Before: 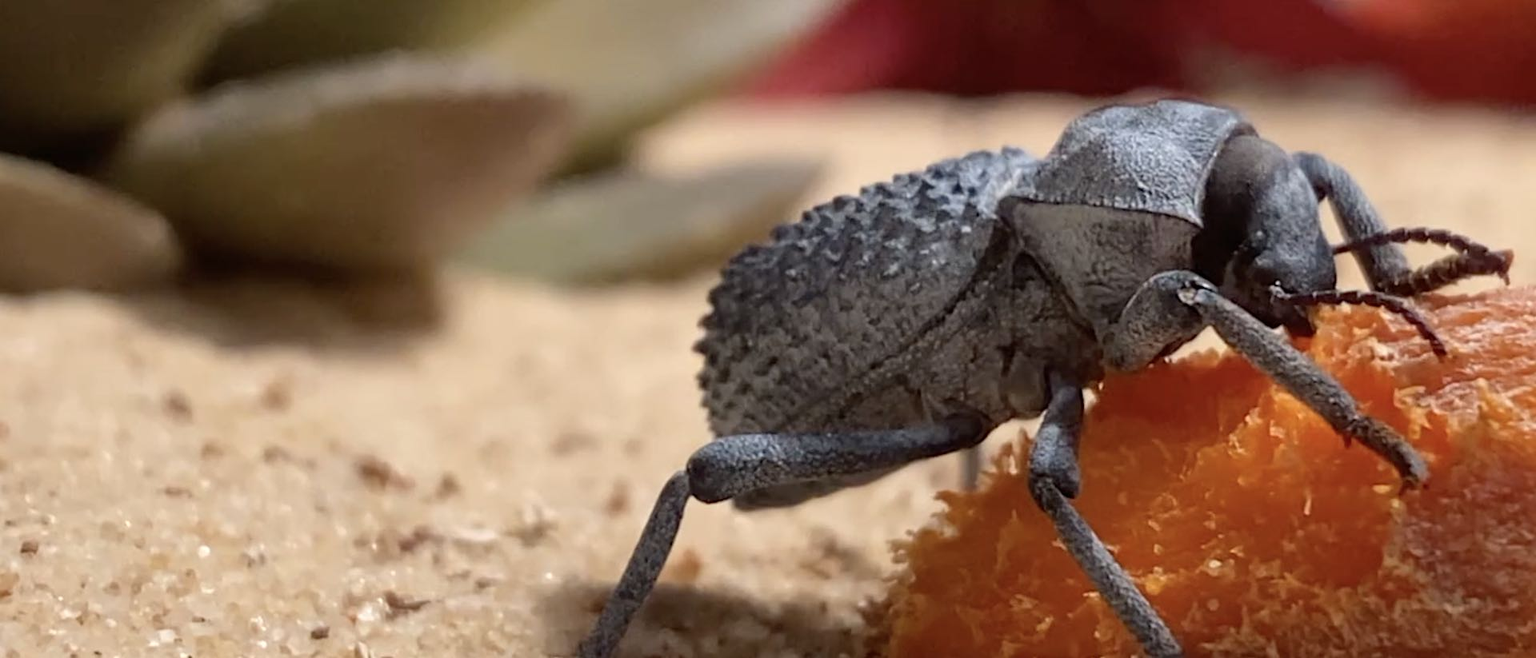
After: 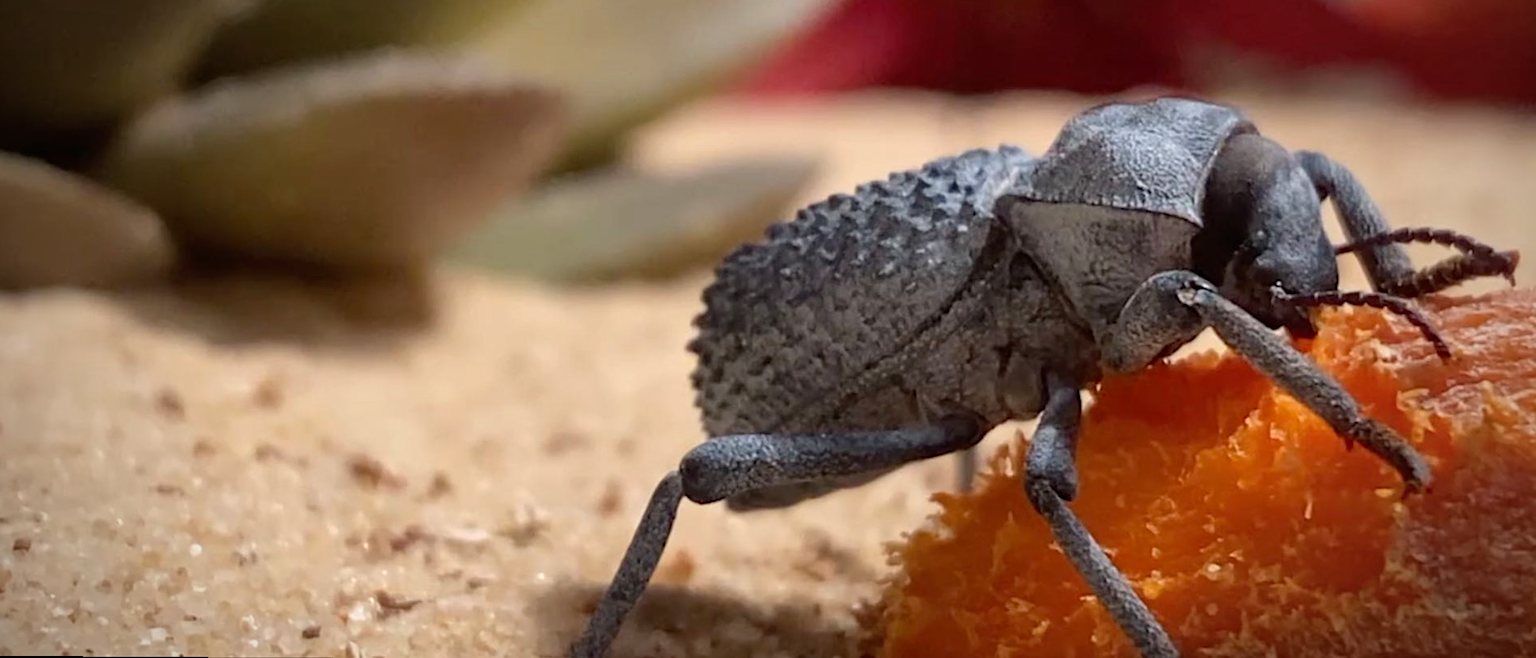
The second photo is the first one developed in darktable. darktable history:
vignetting: fall-off start 70.97%, brightness -0.584, saturation -0.118, width/height ratio 1.333
rotate and perspective: rotation 0.192°, lens shift (horizontal) -0.015, crop left 0.005, crop right 0.996, crop top 0.006, crop bottom 0.99
